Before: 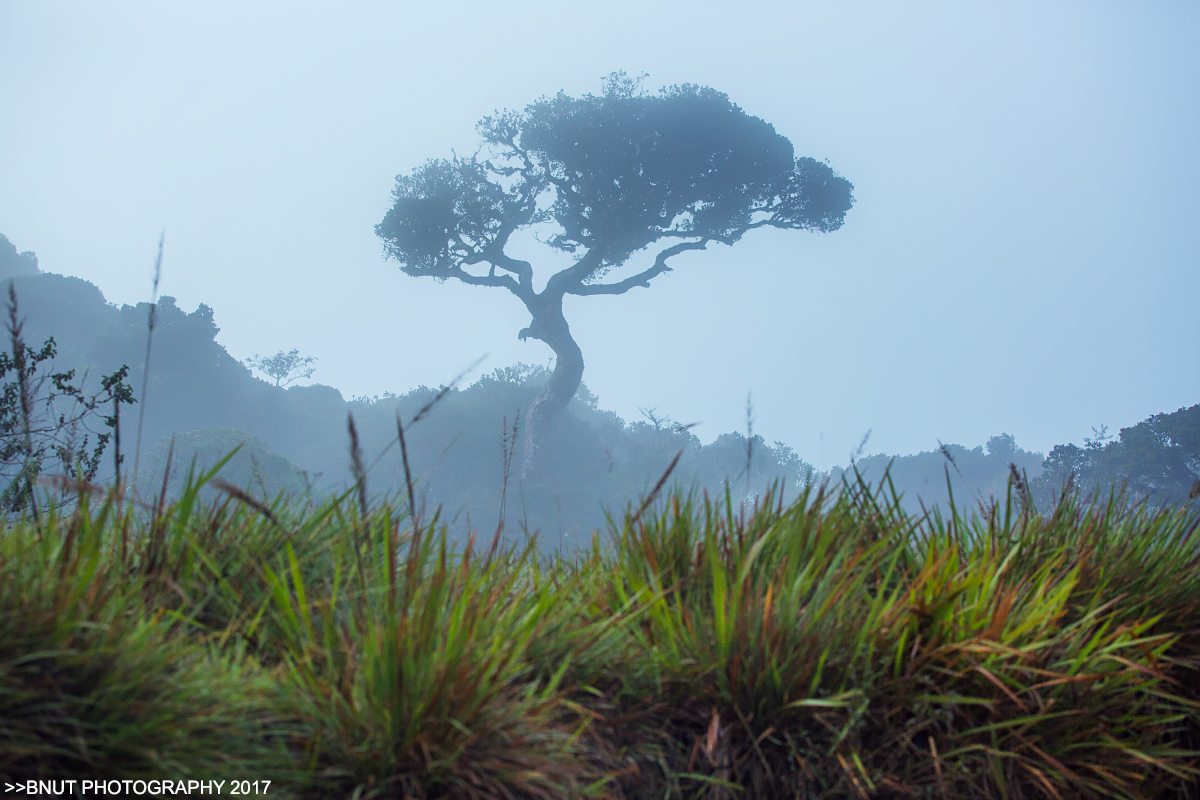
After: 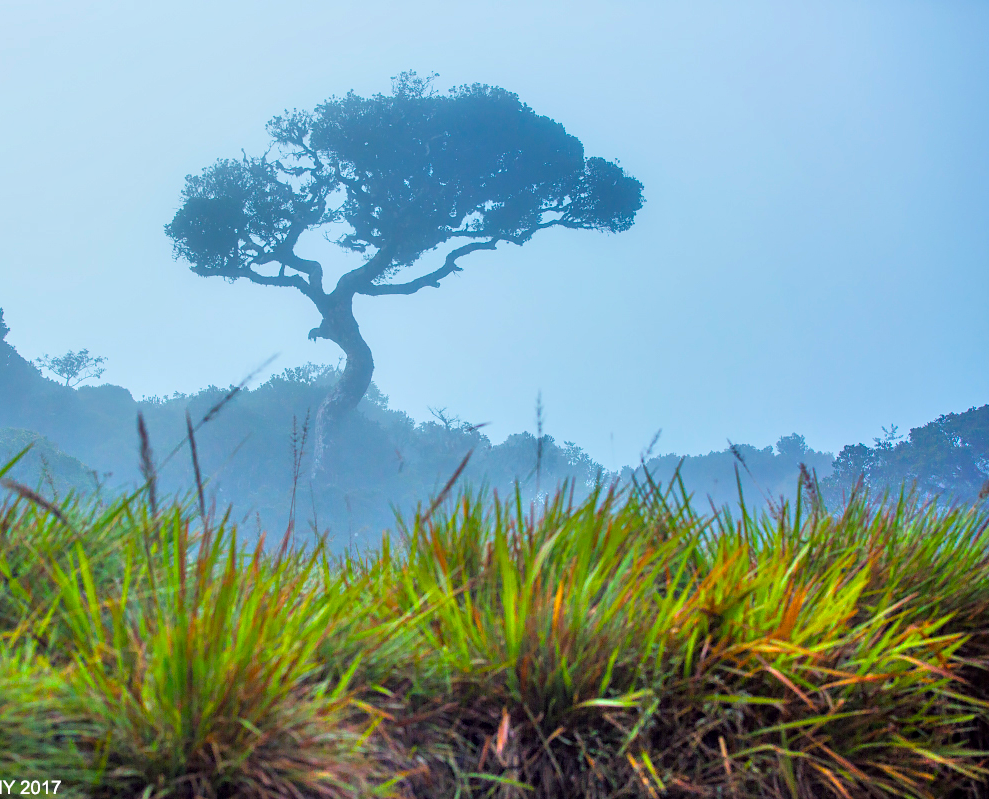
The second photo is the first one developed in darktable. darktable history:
local contrast: highlights 100%, shadows 100%, detail 120%, midtone range 0.2
shadows and highlights: shadows 32, highlights -32, soften with gaussian
color balance rgb: linear chroma grading › global chroma 15%, perceptual saturation grading › global saturation 30%
crop: left 17.582%, bottom 0.031%
tone equalizer: -7 EV 0.15 EV, -6 EV 0.6 EV, -5 EV 1.15 EV, -4 EV 1.33 EV, -3 EV 1.15 EV, -2 EV 0.6 EV, -1 EV 0.15 EV, mask exposure compensation -0.5 EV
